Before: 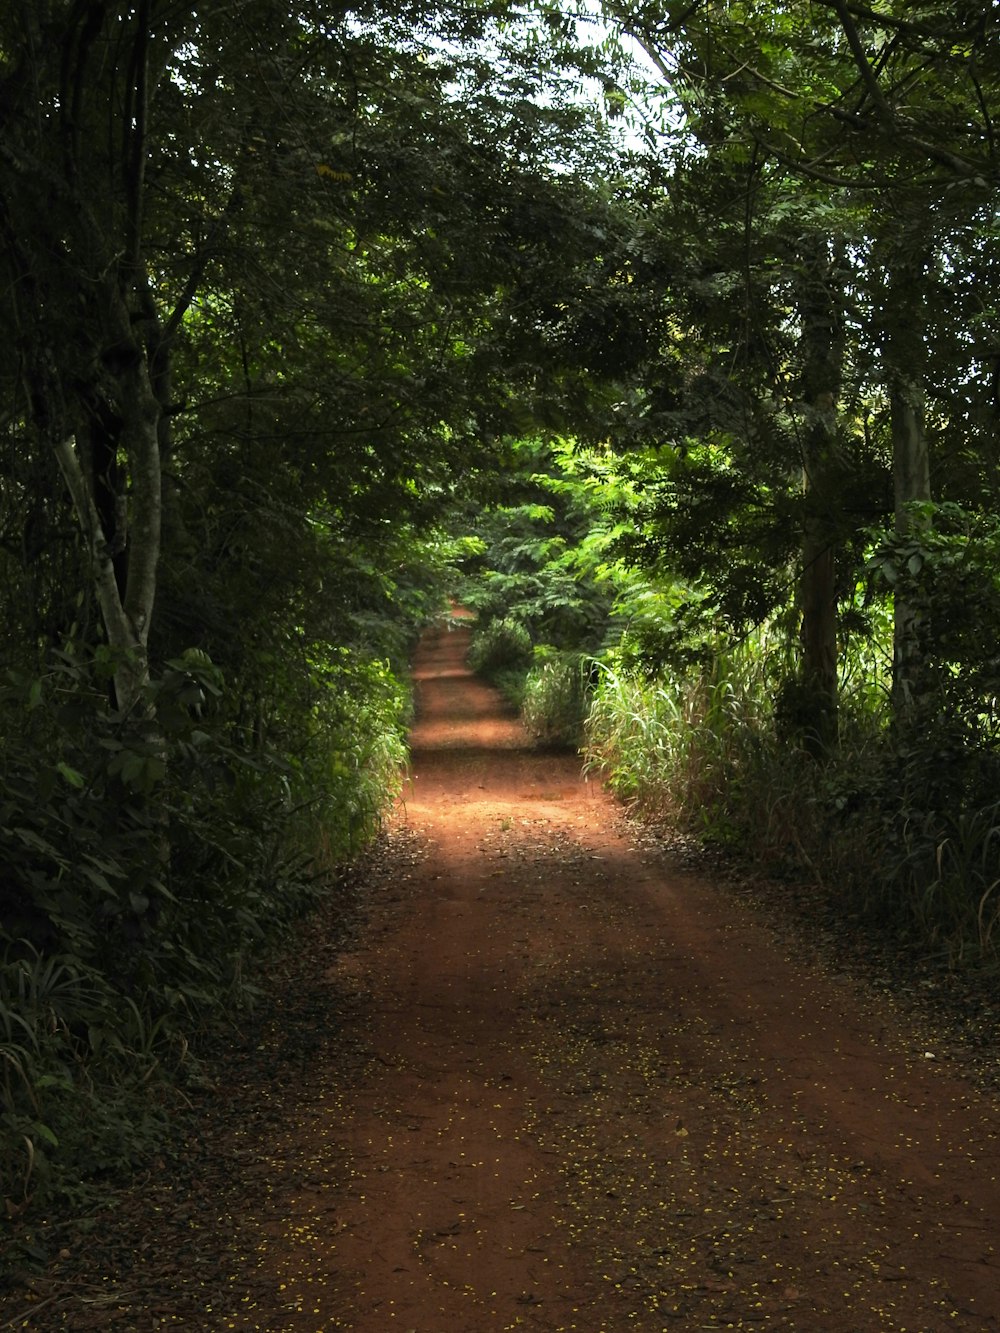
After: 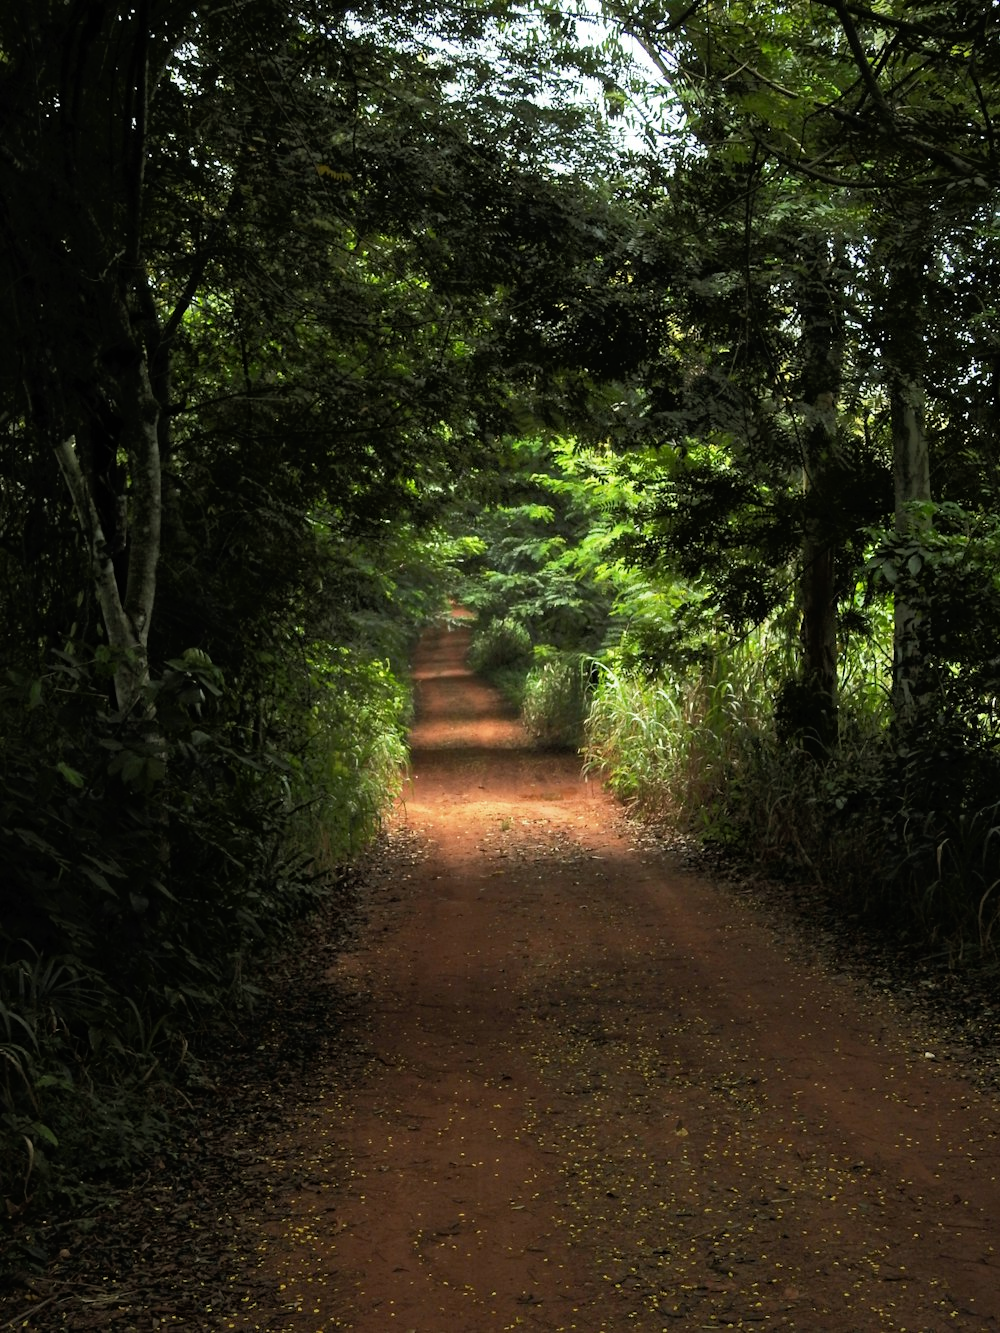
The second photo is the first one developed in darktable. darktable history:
tone equalizer: -8 EV -1.82 EV, -7 EV -1.17 EV, -6 EV -1.65 EV
